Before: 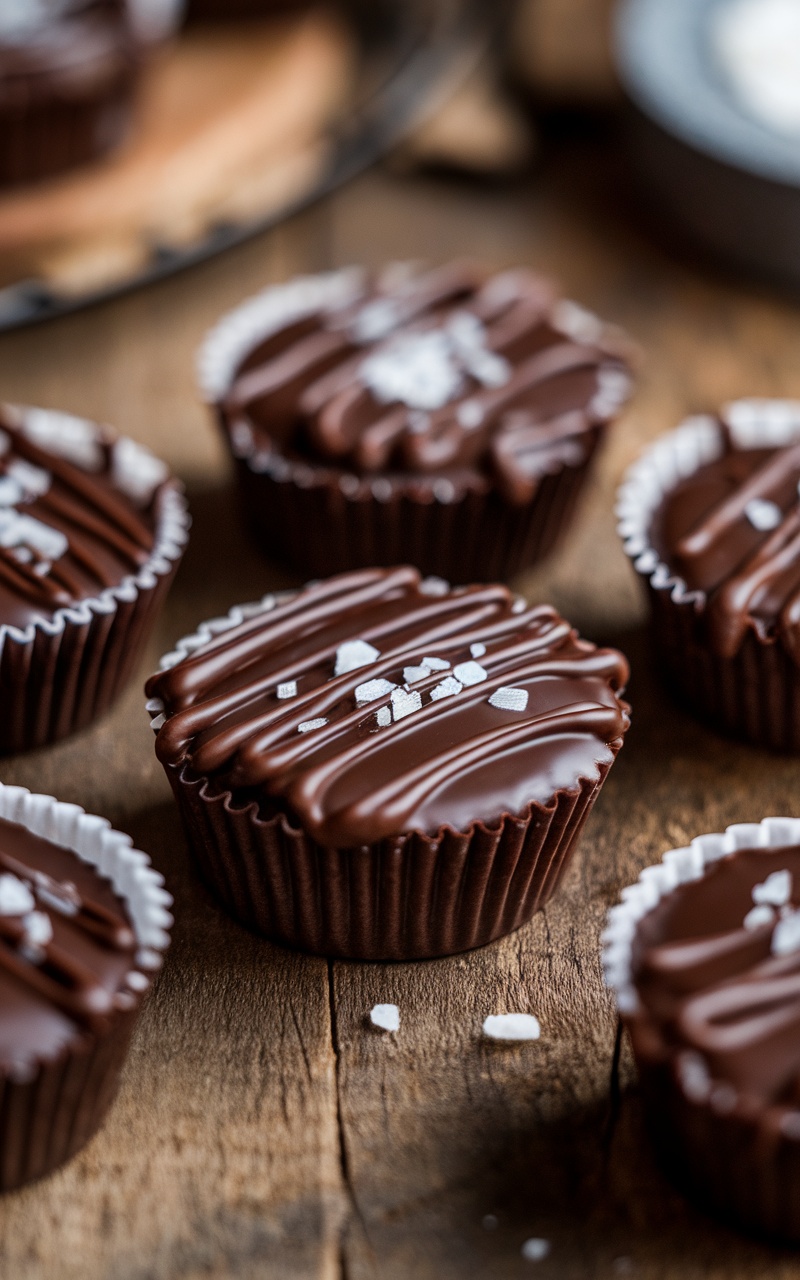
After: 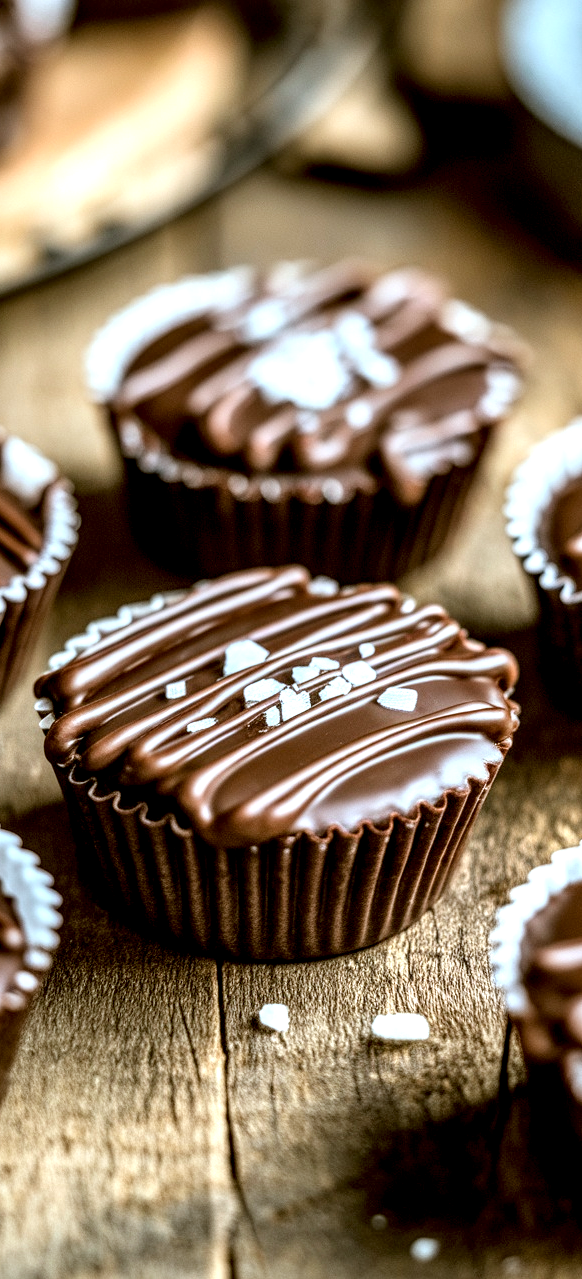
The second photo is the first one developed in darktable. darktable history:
color calibration: x 0.383, y 0.372, temperature 3920.11 K
local contrast: detail 204%
color correction: highlights a* -1.69, highlights b* 10.42, shadows a* 0.265, shadows b* 19.95
contrast brightness saturation: contrast 0.097, brightness 0.304, saturation 0.148
crop: left 13.88%, top 0%, right 13.27%
